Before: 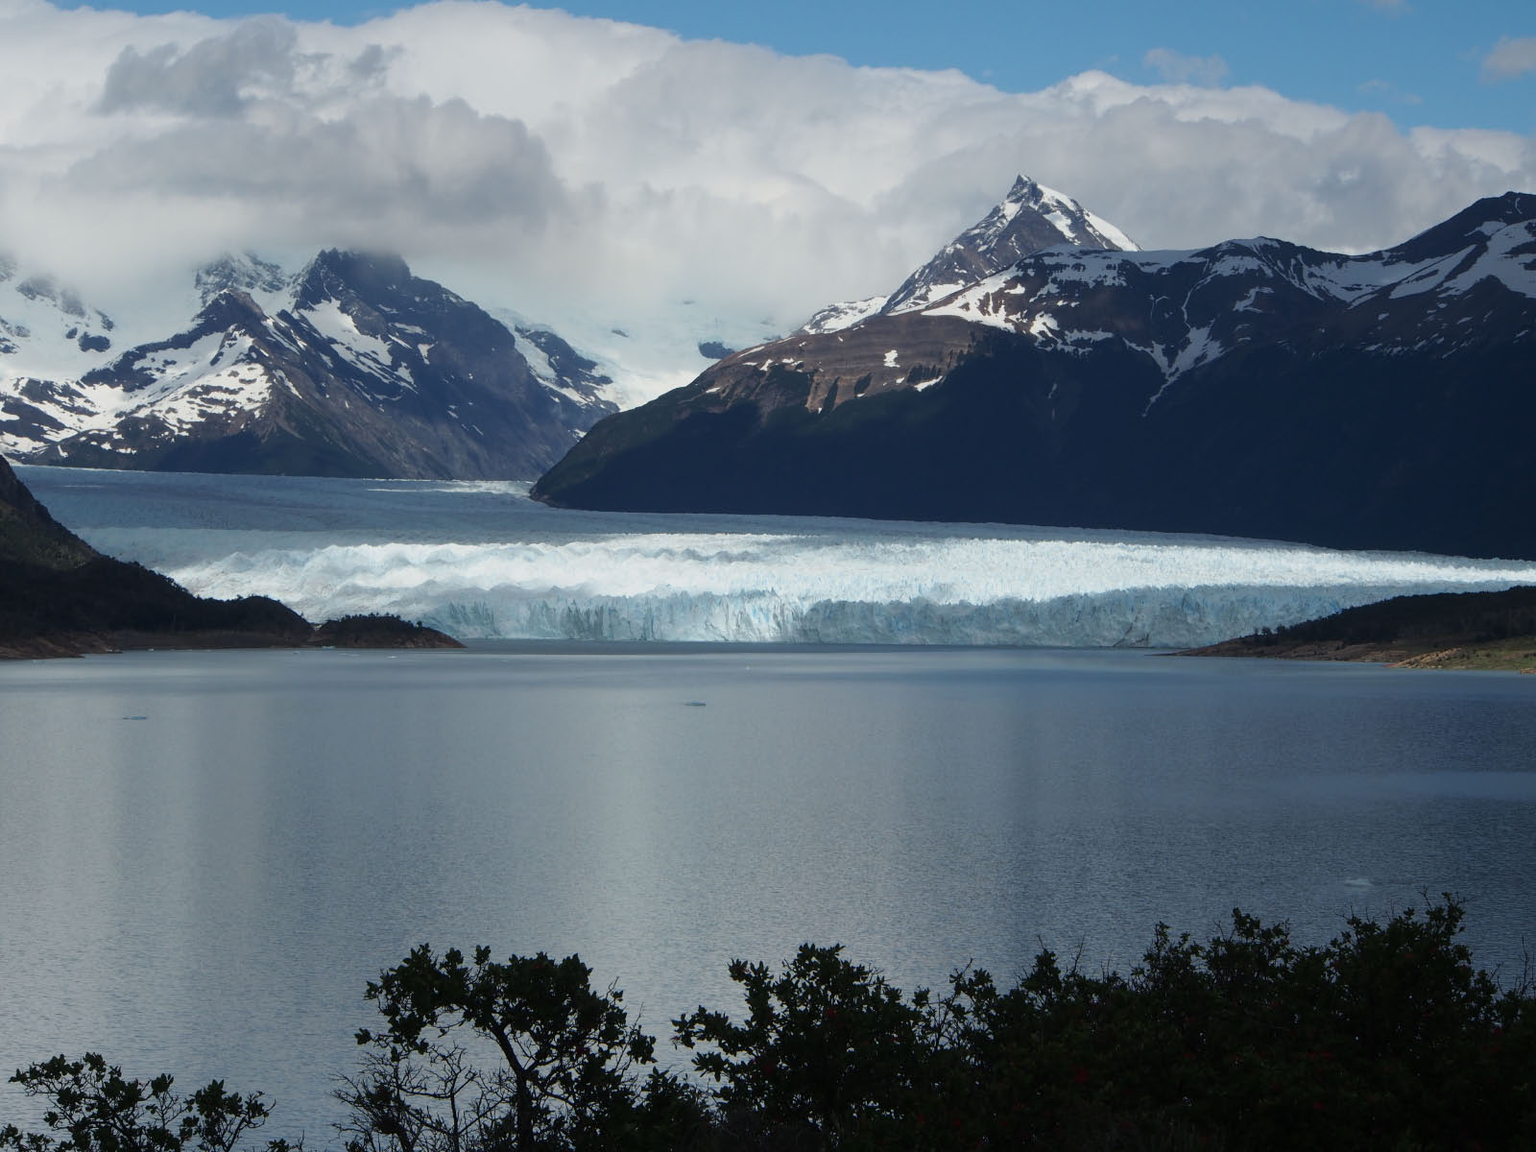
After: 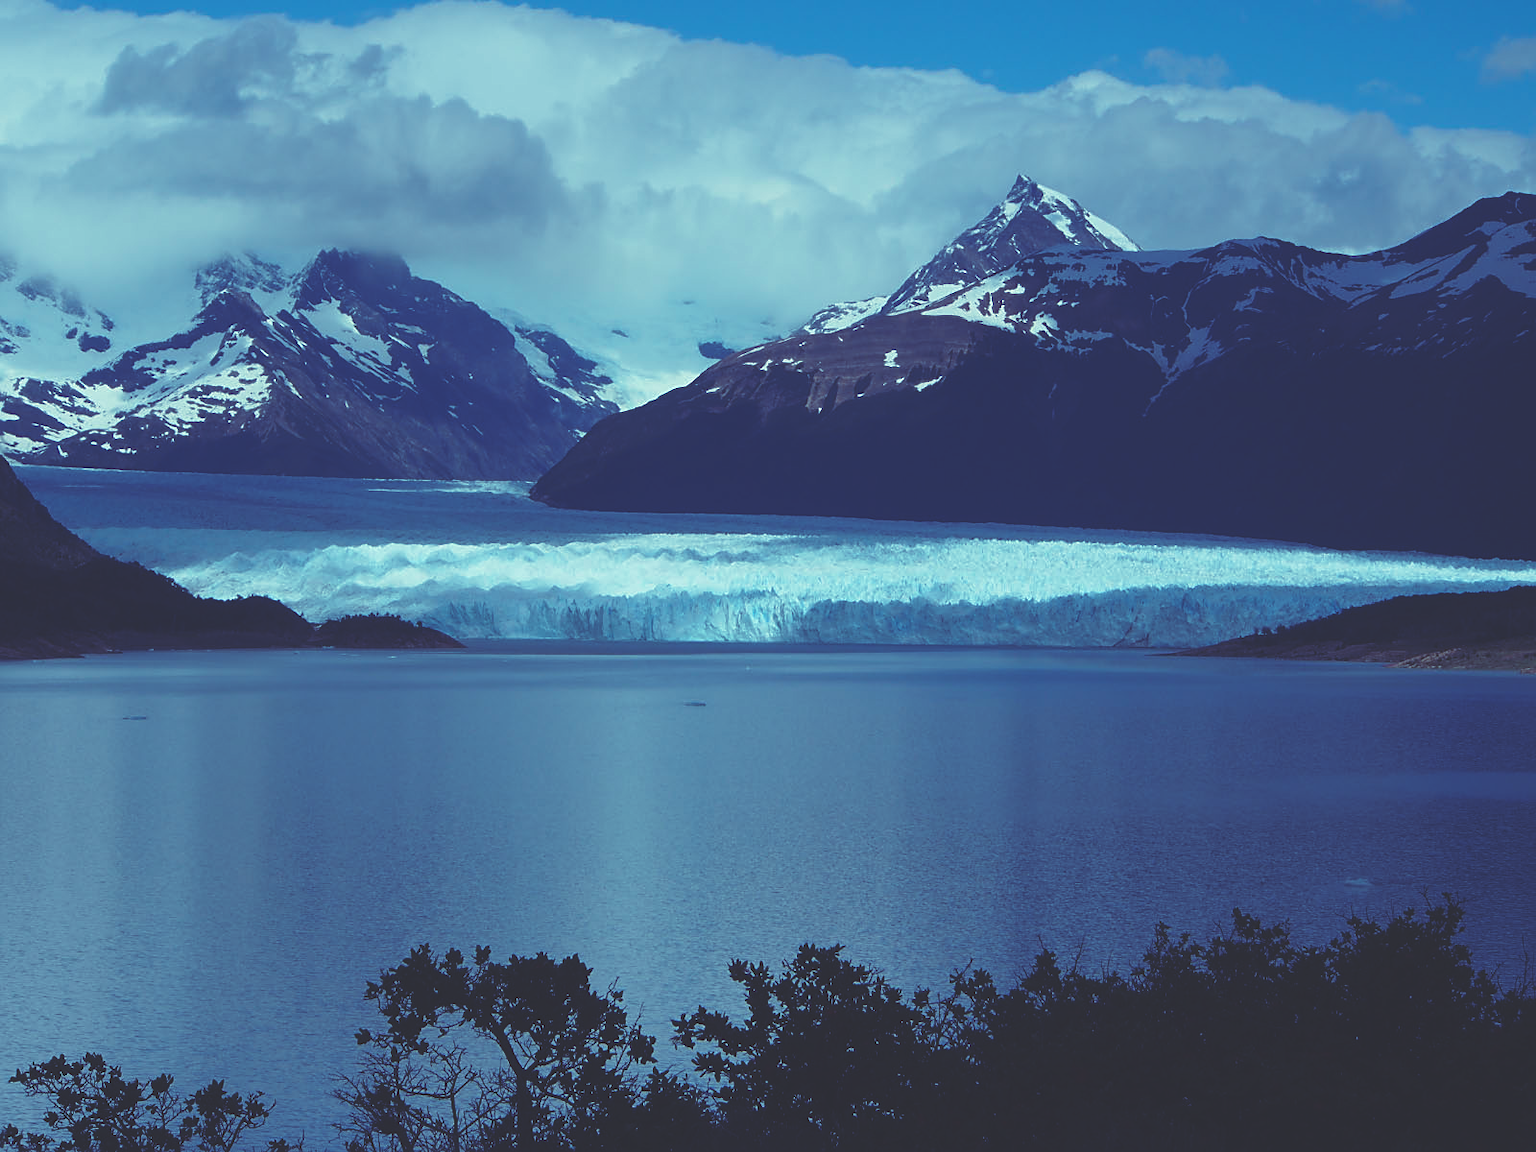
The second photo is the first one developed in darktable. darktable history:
rgb levels: preserve colors max RGB
sharpen: radius 1.864, amount 0.398, threshold 1.271
rgb curve: curves: ch0 [(0, 0.186) (0.314, 0.284) (0.576, 0.466) (0.805, 0.691) (0.936, 0.886)]; ch1 [(0, 0.186) (0.314, 0.284) (0.581, 0.534) (0.771, 0.746) (0.936, 0.958)]; ch2 [(0, 0.216) (0.275, 0.39) (1, 1)], mode RGB, independent channels, compensate middle gray true, preserve colors none
